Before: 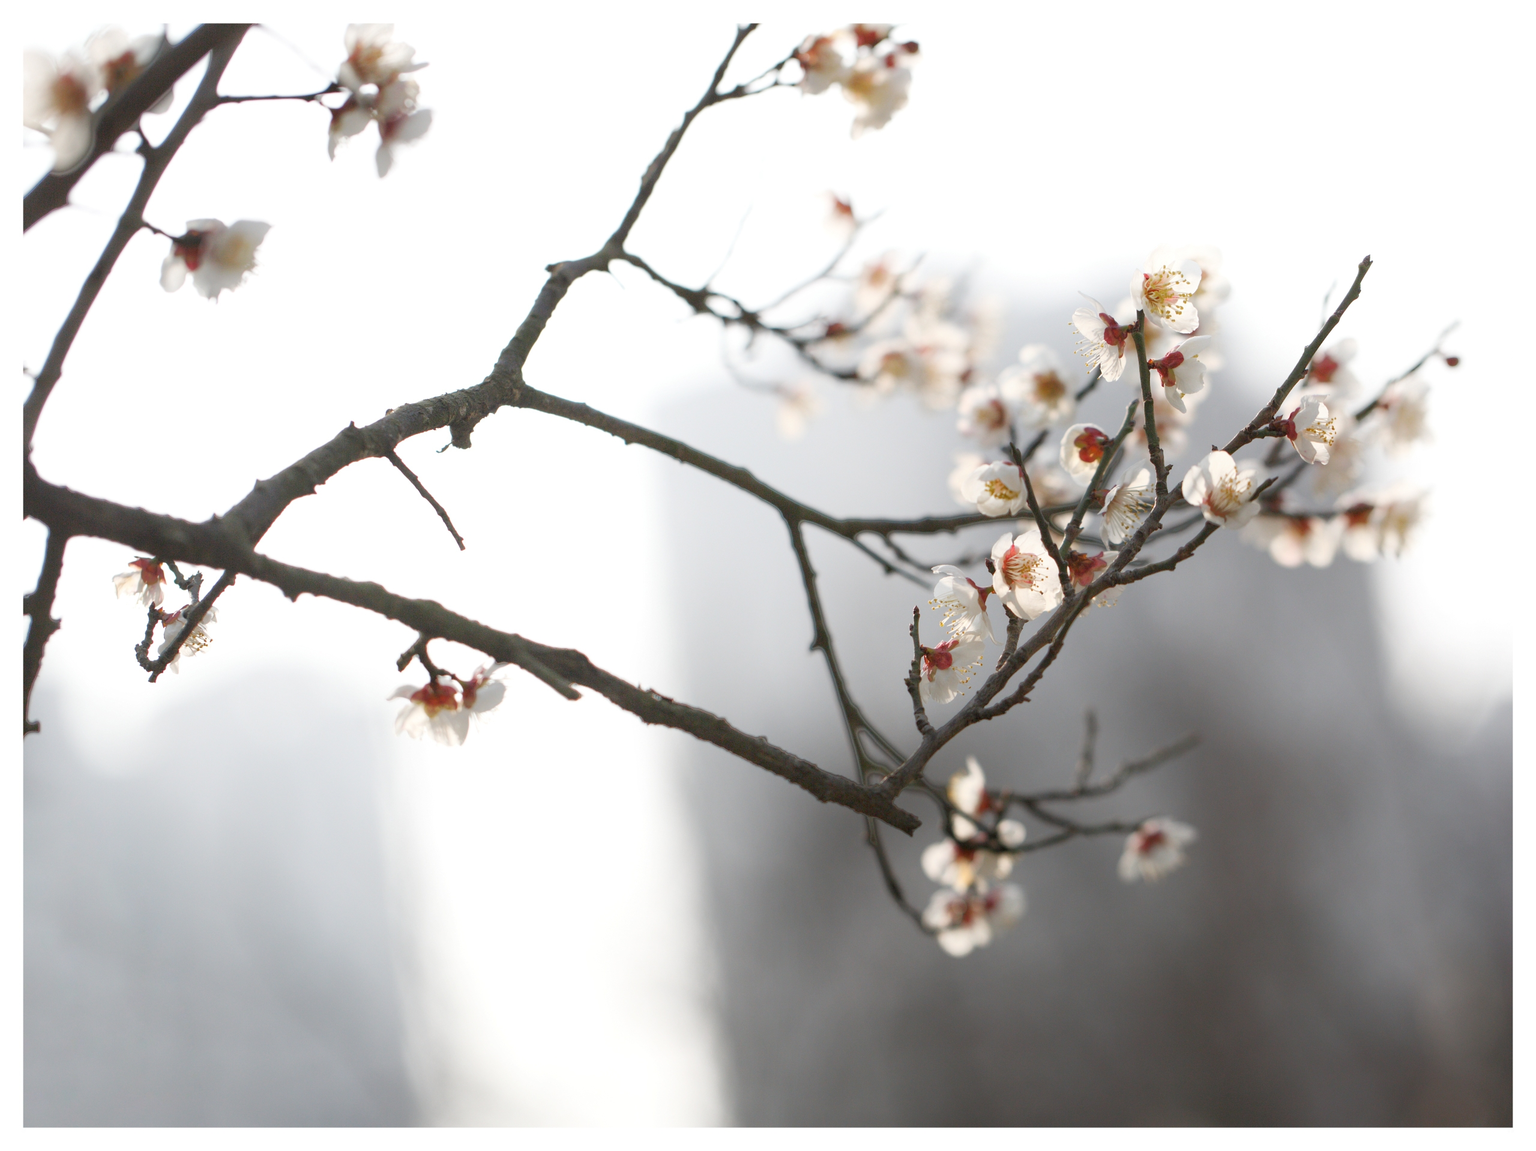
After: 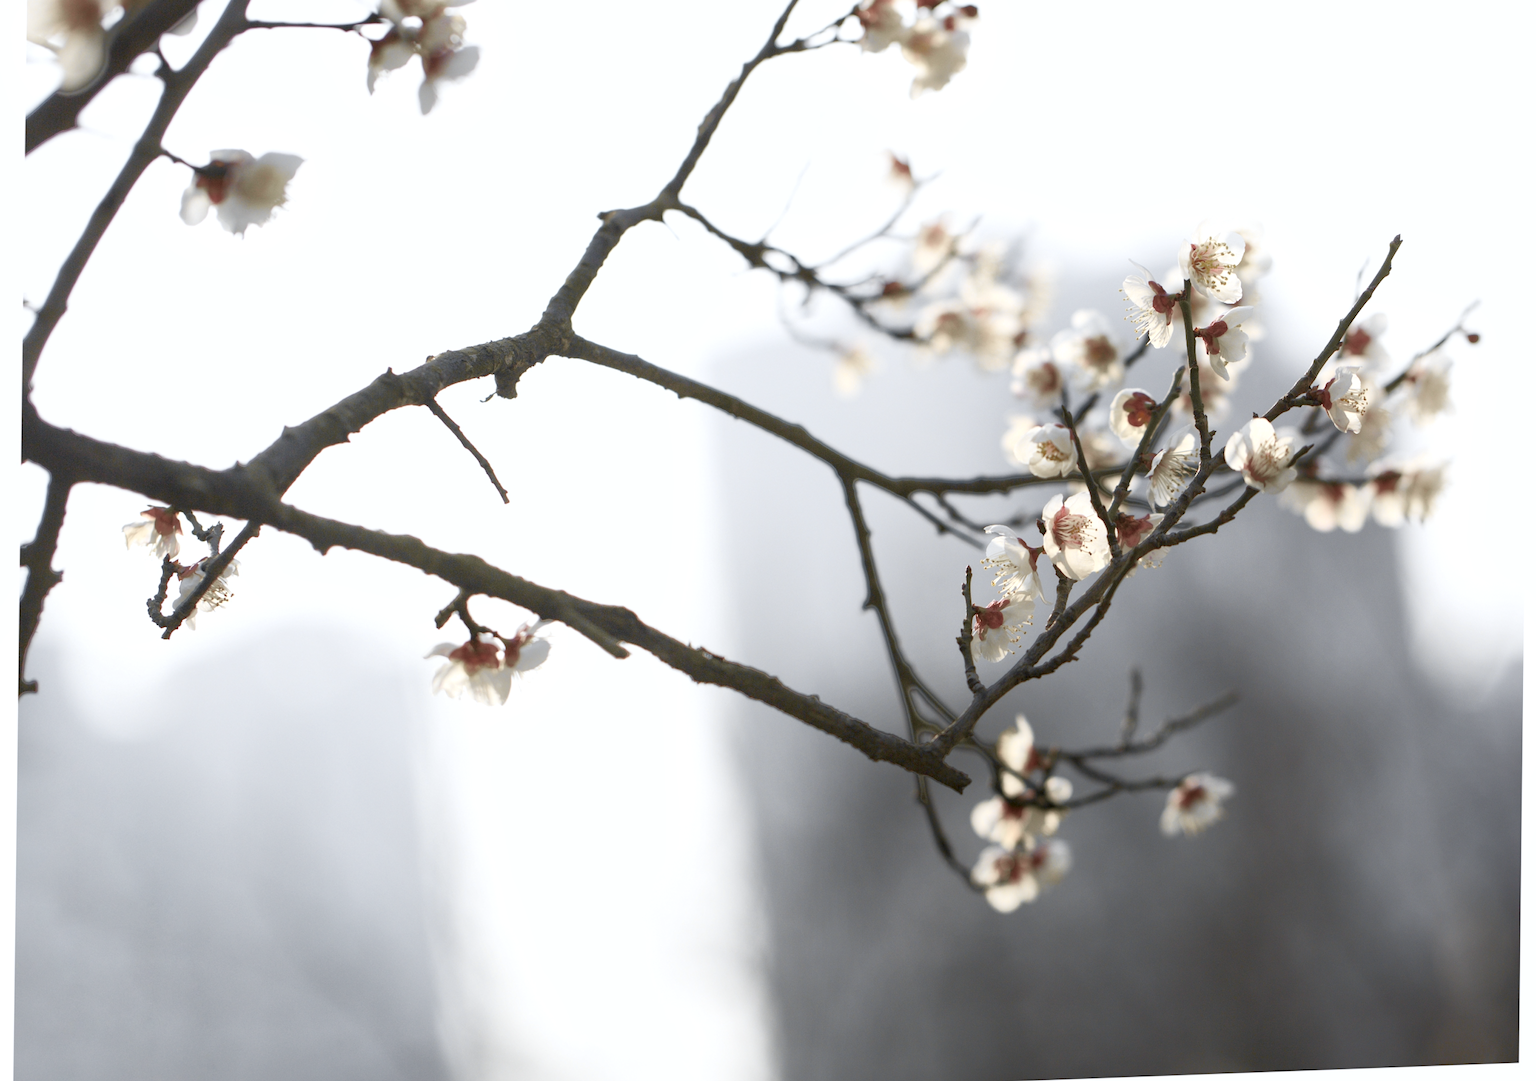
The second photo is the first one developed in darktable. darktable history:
local contrast: mode bilateral grid, contrast 20, coarseness 50, detail 130%, midtone range 0.2
contrast brightness saturation: contrast 0.1, saturation -0.36
tone curve: curves: ch0 [(0, 0) (0.15, 0.17) (0.452, 0.437) (0.611, 0.588) (0.751, 0.749) (1, 1)]; ch1 [(0, 0) (0.325, 0.327) (0.412, 0.45) (0.453, 0.484) (0.5, 0.499) (0.541, 0.55) (0.617, 0.612) (0.695, 0.697) (1, 1)]; ch2 [(0, 0) (0.386, 0.397) (0.452, 0.459) (0.505, 0.498) (0.524, 0.547) (0.574, 0.566) (0.633, 0.641) (1, 1)], color space Lab, independent channels, preserve colors none
rotate and perspective: rotation 0.679°, lens shift (horizontal) 0.136, crop left 0.009, crop right 0.991, crop top 0.078, crop bottom 0.95
white balance: emerald 1
